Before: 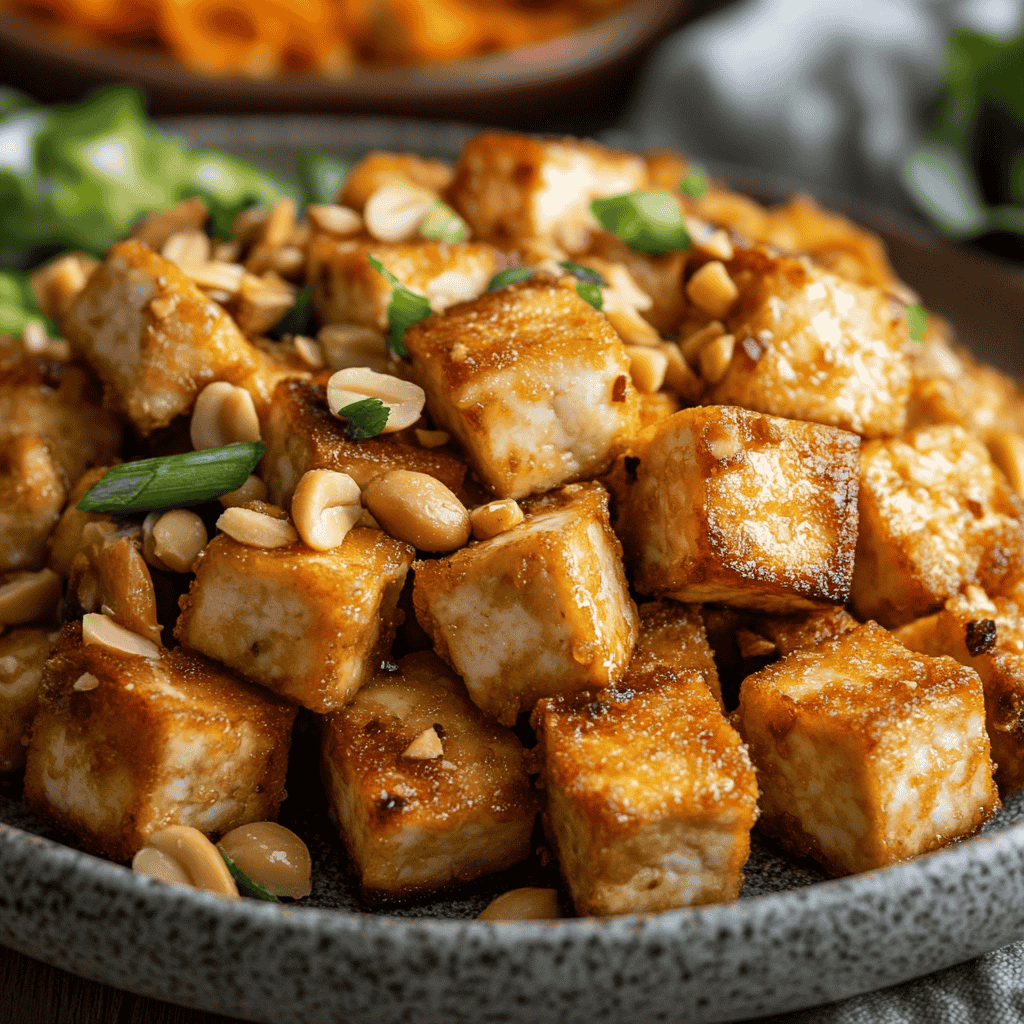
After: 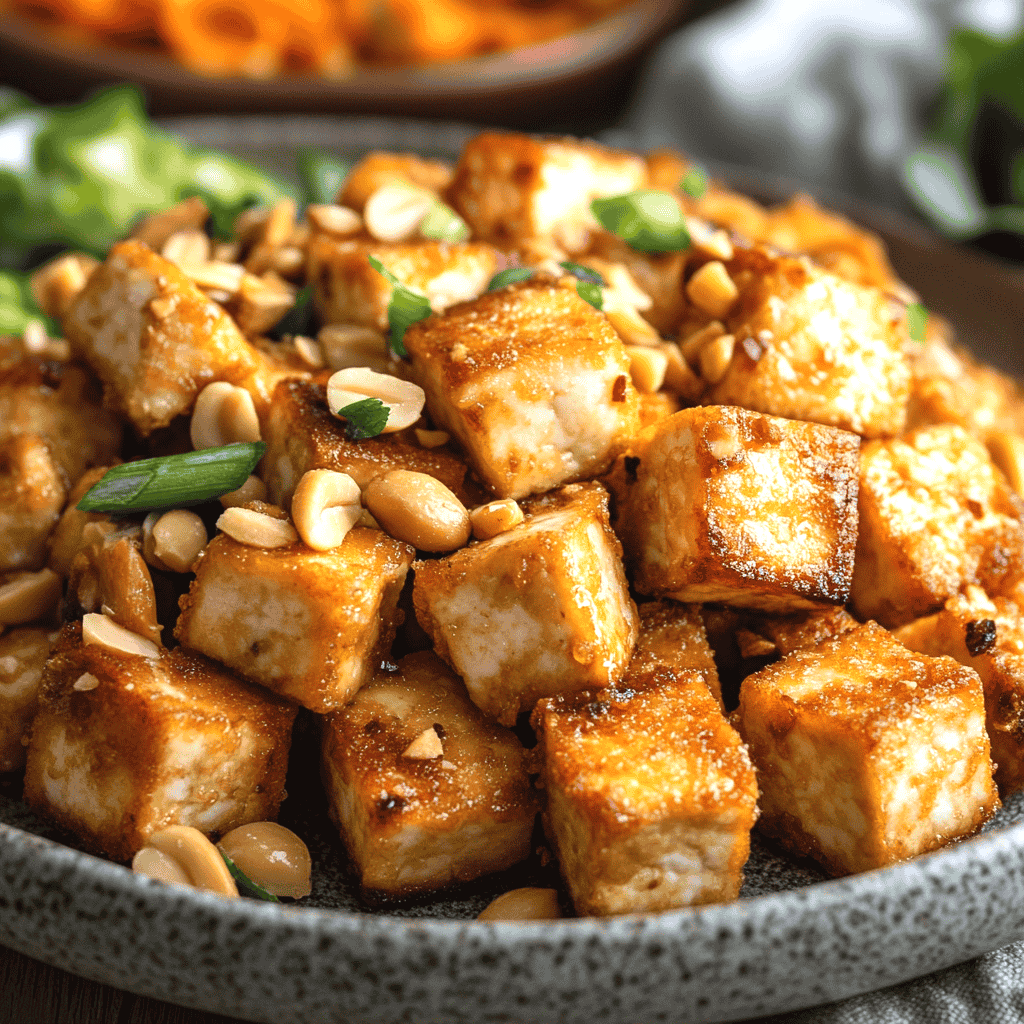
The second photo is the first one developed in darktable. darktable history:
color correction: highlights a* 0.016, highlights b* -0.285
exposure: black level correction -0.002, exposure 0.547 EV, compensate exposure bias true, compensate highlight preservation false
